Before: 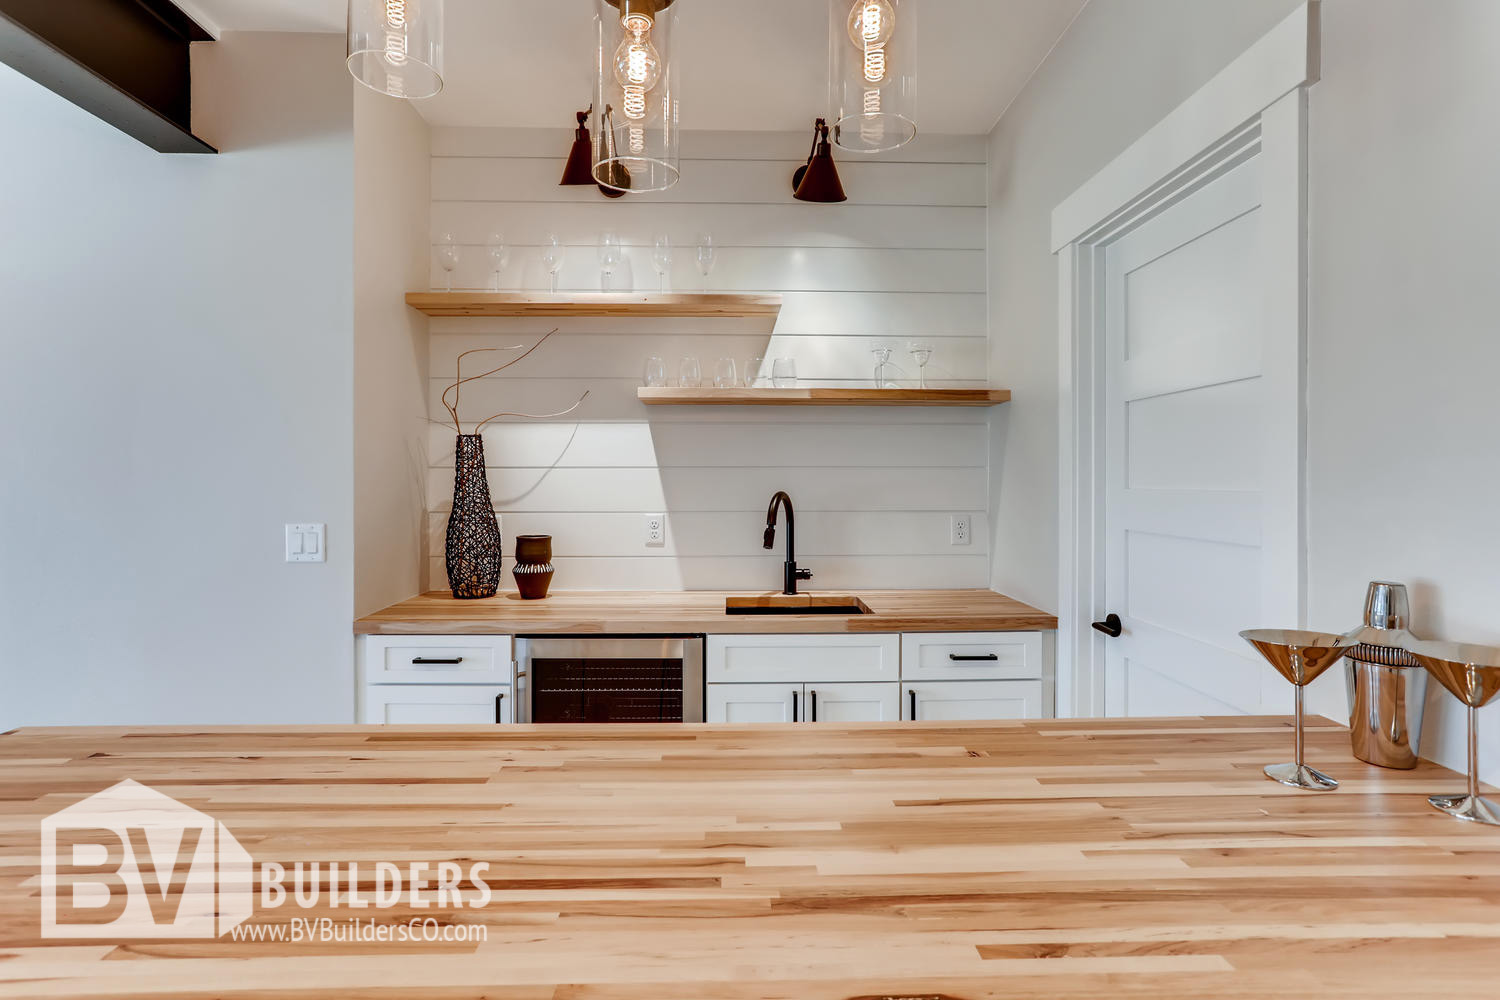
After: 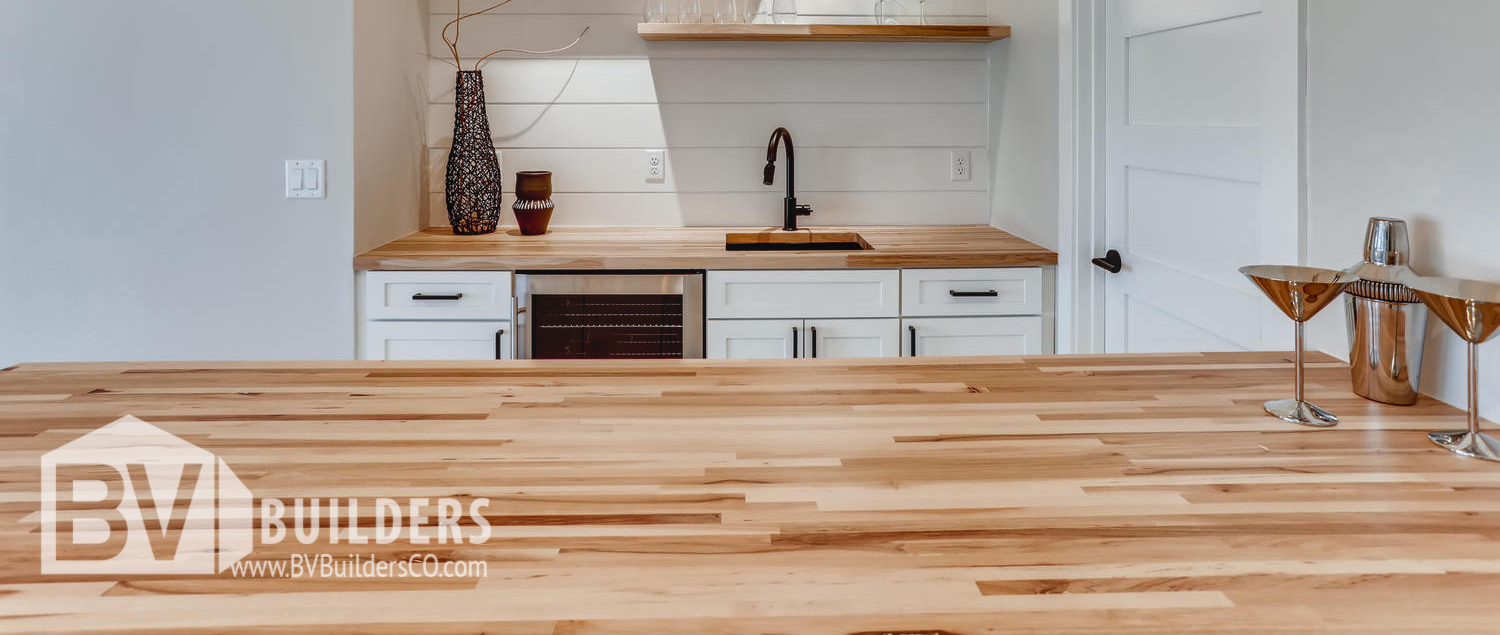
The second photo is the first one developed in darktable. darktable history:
crop and rotate: top 36.435%
shadows and highlights: shadows 29.32, highlights -29.32, low approximation 0.01, soften with gaussian
local contrast: detail 110%
